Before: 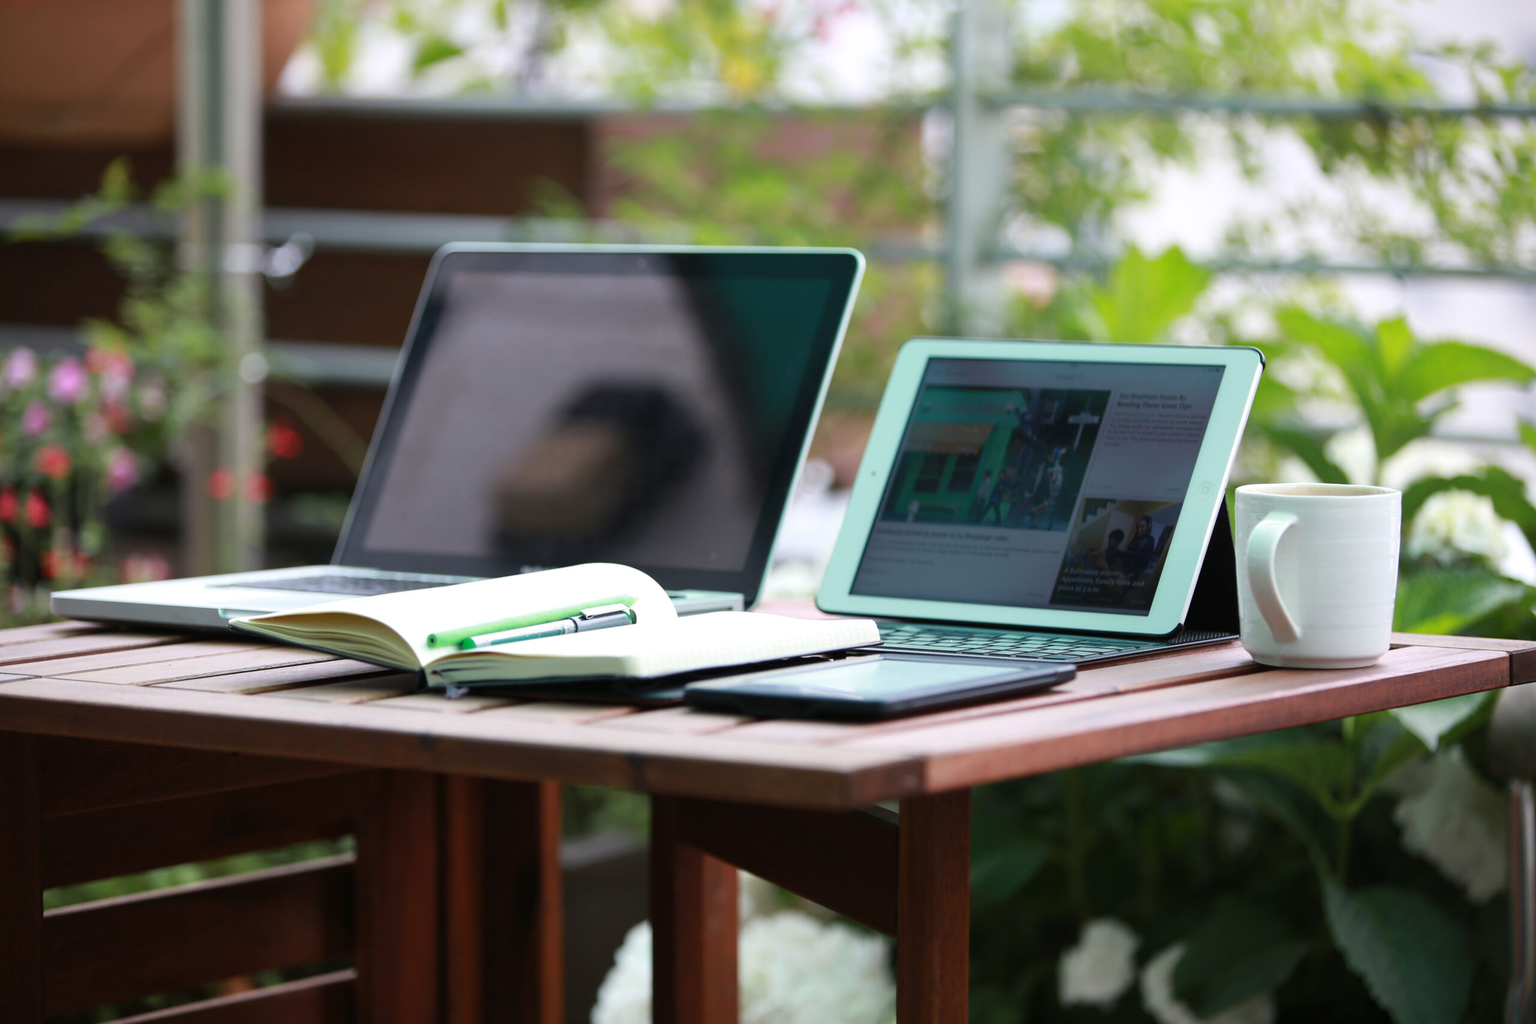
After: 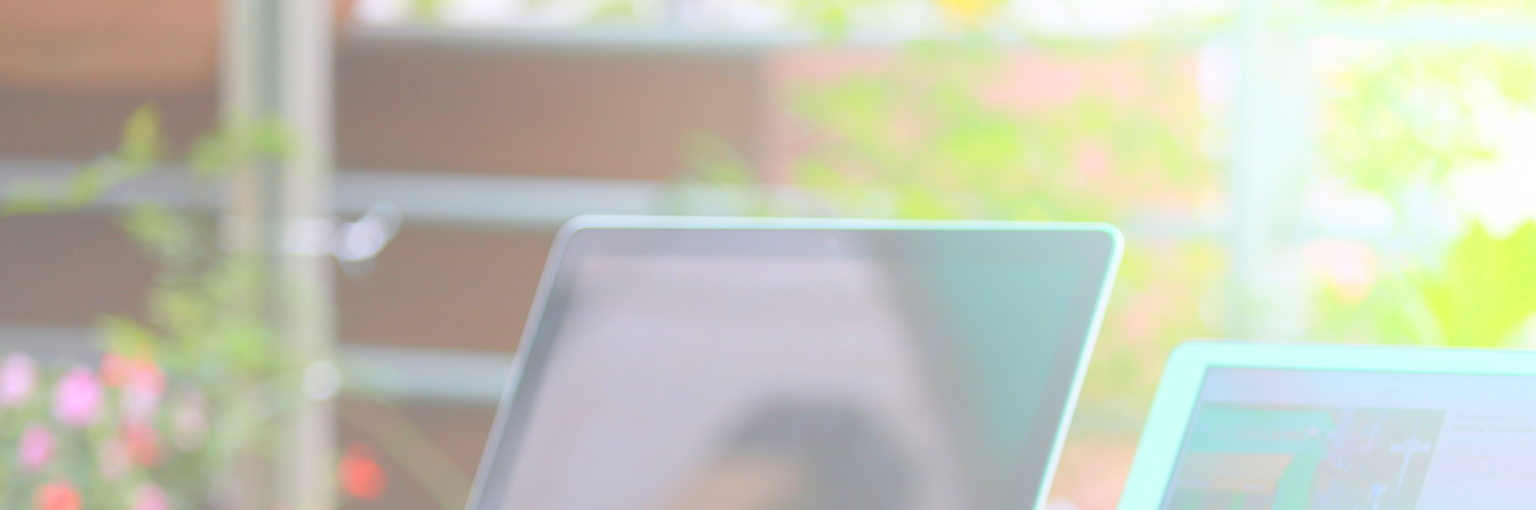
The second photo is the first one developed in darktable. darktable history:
bloom: size 70%, threshold 25%, strength 70%
crop: left 0.579%, top 7.627%, right 23.167%, bottom 54.275%
